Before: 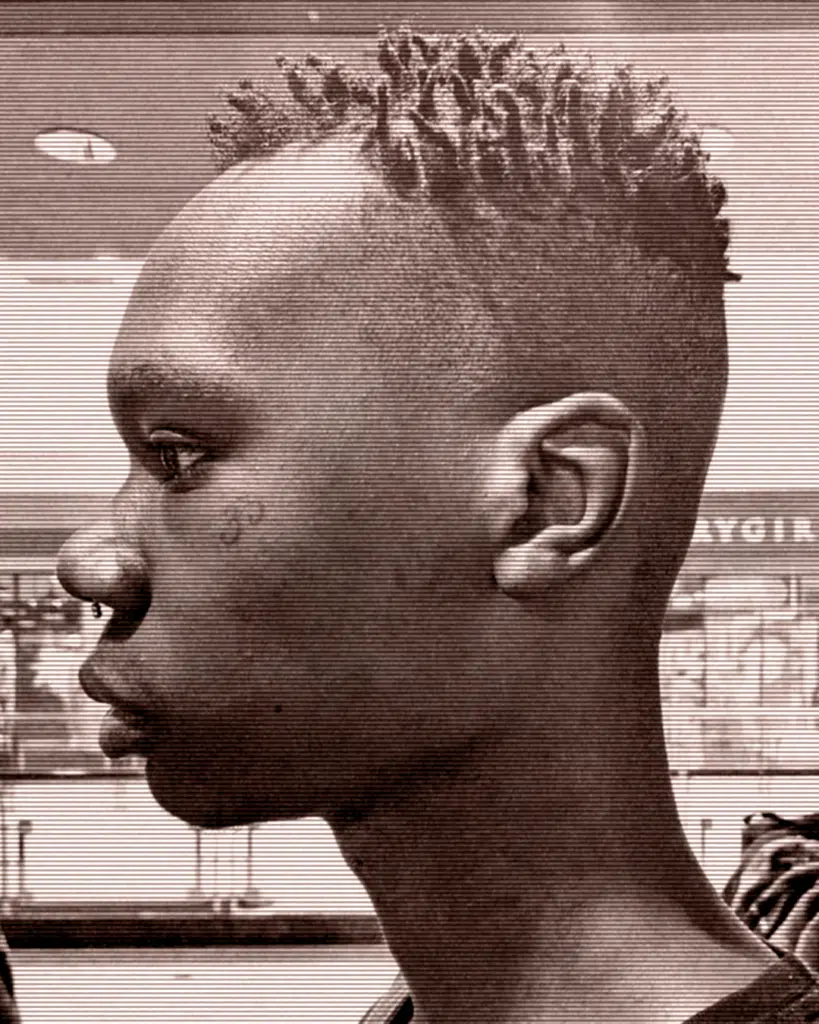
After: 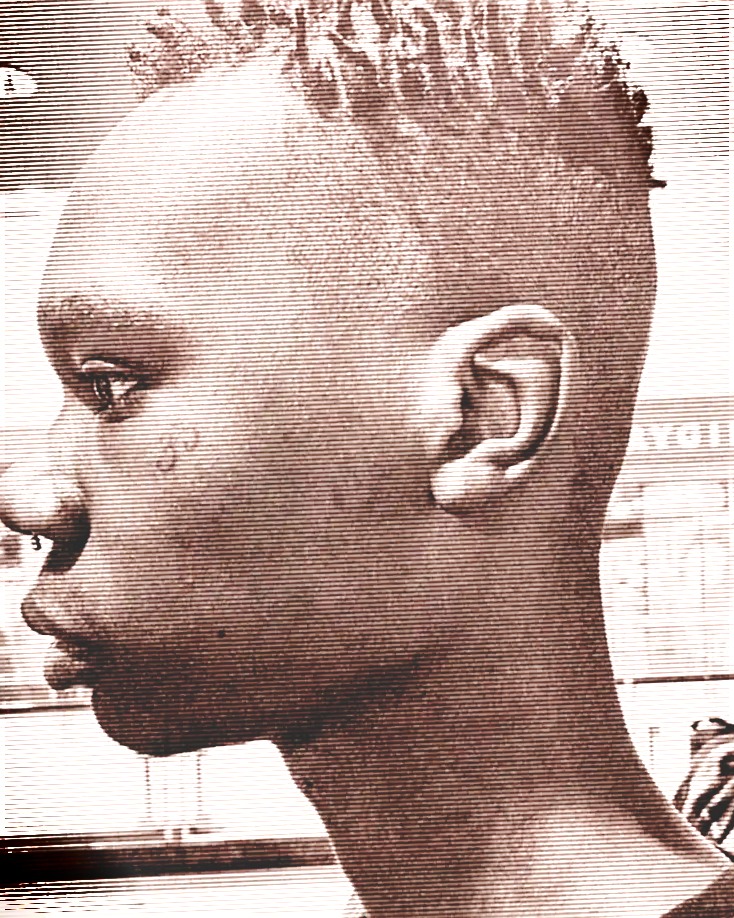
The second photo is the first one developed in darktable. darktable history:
crop and rotate: angle 2.36°, left 5.816%, top 5.718%
exposure: black level correction 0, exposure 1.521 EV, compensate highlight preservation false
tone equalizer: on, module defaults
sharpen: on, module defaults
base curve: curves: ch0 [(0, 0.024) (0.055, 0.065) (0.121, 0.166) (0.236, 0.319) (0.693, 0.726) (1, 1)], preserve colors none
shadows and highlights: radius 331.92, shadows 53.87, highlights -99.28, compress 94.39%, soften with gaussian
